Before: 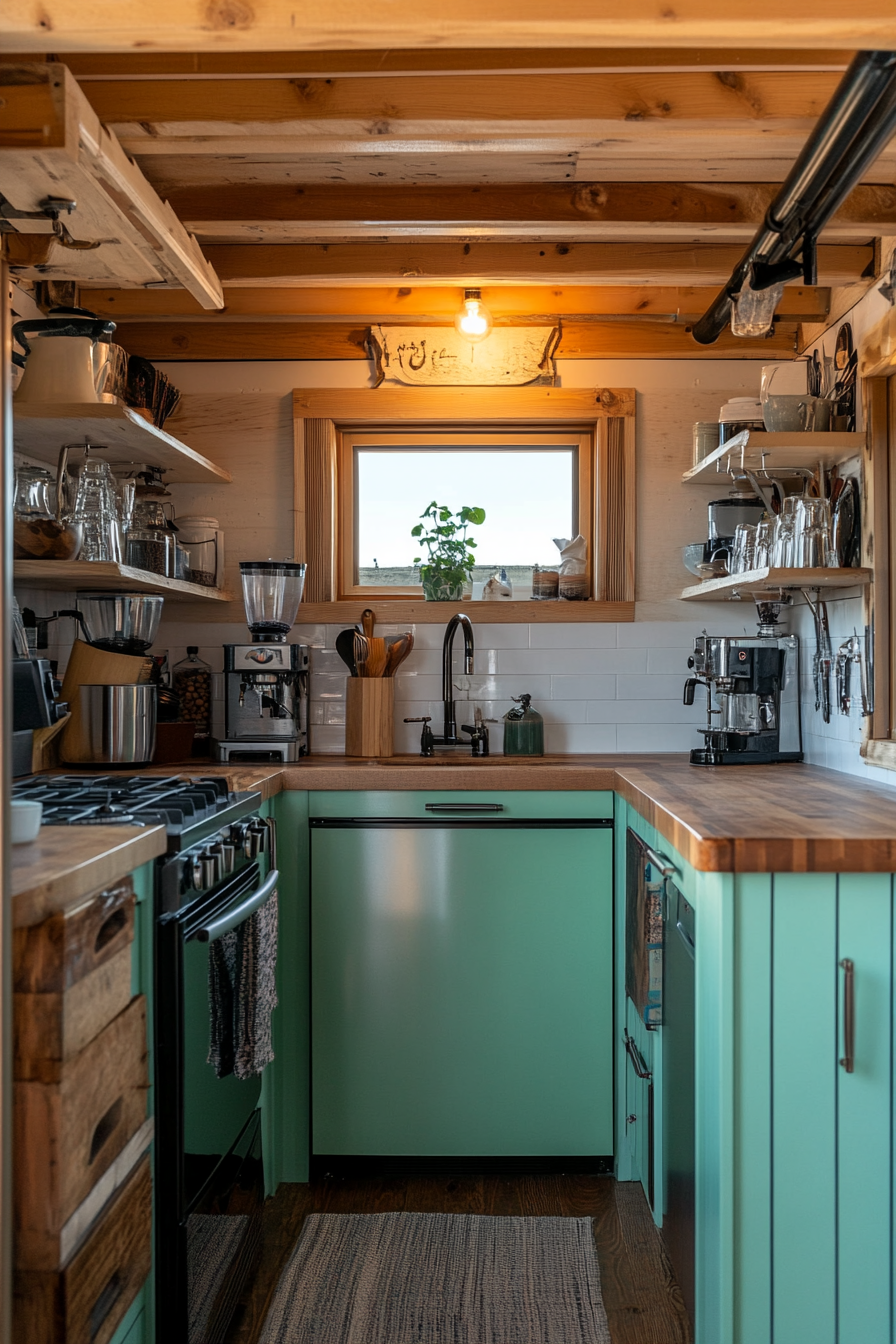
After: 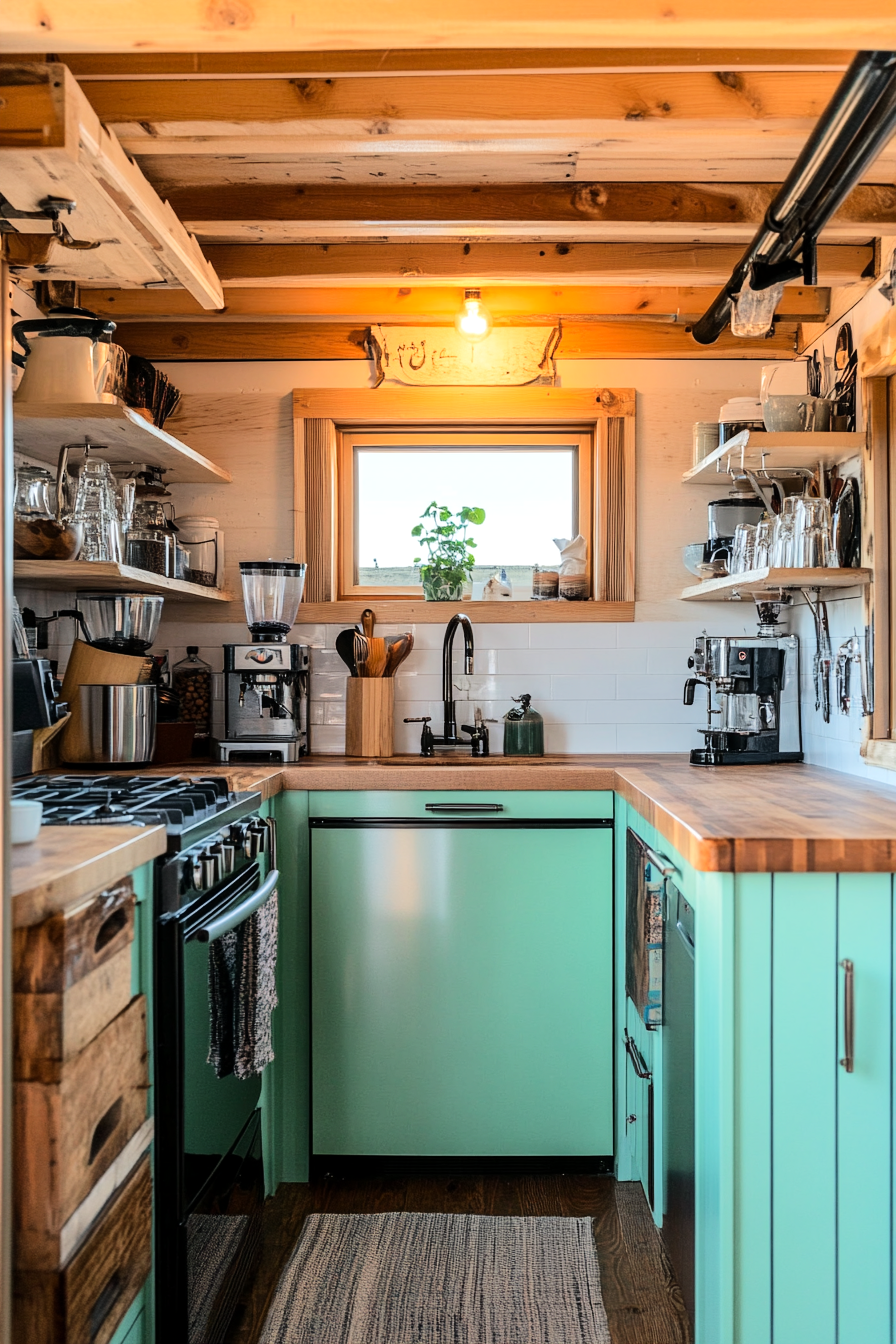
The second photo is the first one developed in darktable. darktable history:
tone equalizer: -7 EV 0.164 EV, -6 EV 0.565 EV, -5 EV 1.12 EV, -4 EV 1.32 EV, -3 EV 1.12 EV, -2 EV 0.6 EV, -1 EV 0.159 EV, edges refinement/feathering 500, mask exposure compensation -1.57 EV, preserve details no
